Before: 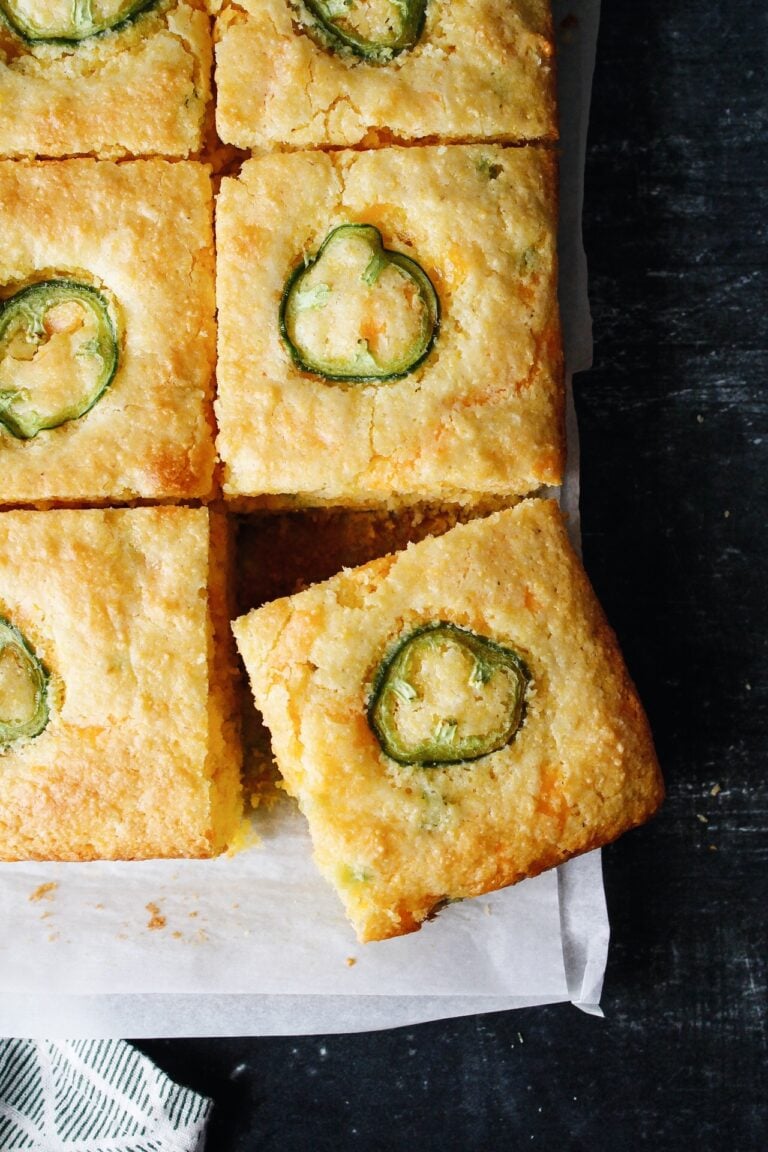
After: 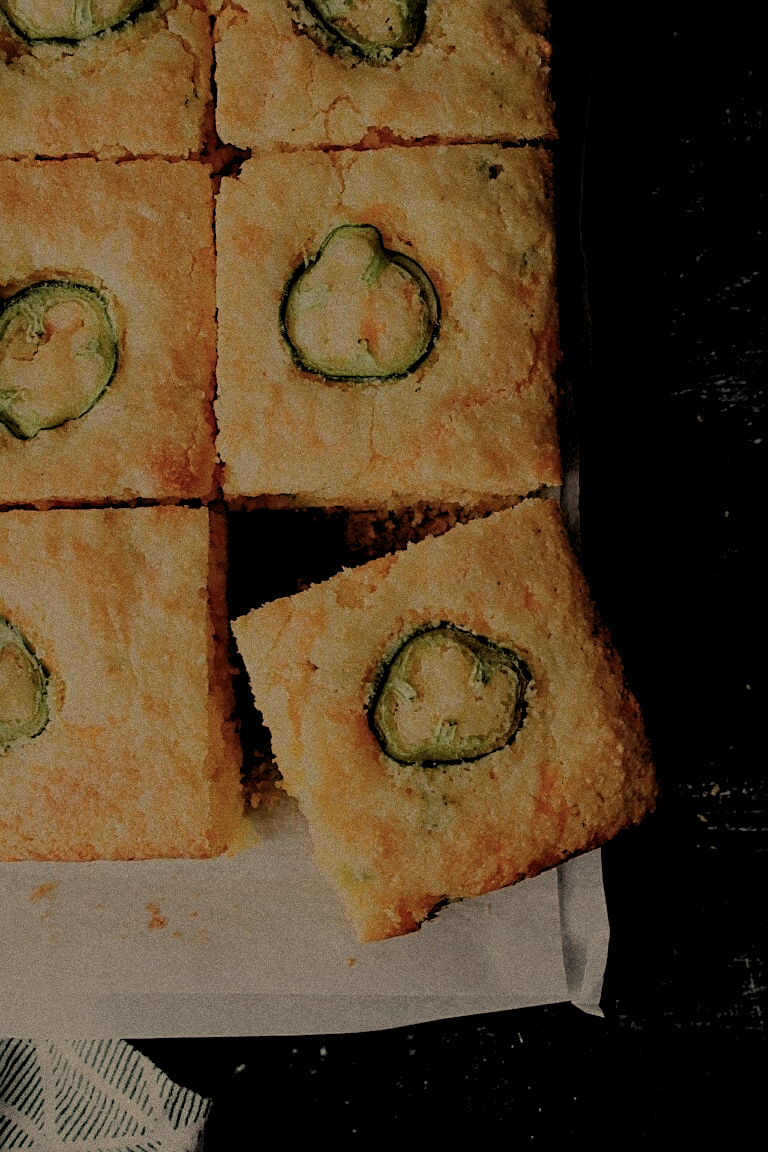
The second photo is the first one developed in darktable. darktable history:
rgb levels: levels [[0.01, 0.419, 0.839], [0, 0.5, 1], [0, 0.5, 1]]
tone equalizer: -8 EV 0.06 EV, smoothing diameter 25%, edges refinement/feathering 10, preserve details guided filter
sharpen: on, module defaults
white balance: red 1.123, blue 0.83
grain: coarseness 0.09 ISO, strength 40%
contrast brightness saturation: contrast 0.04, saturation 0.16
color balance rgb: perceptual brilliance grading › global brilliance -48.39%
